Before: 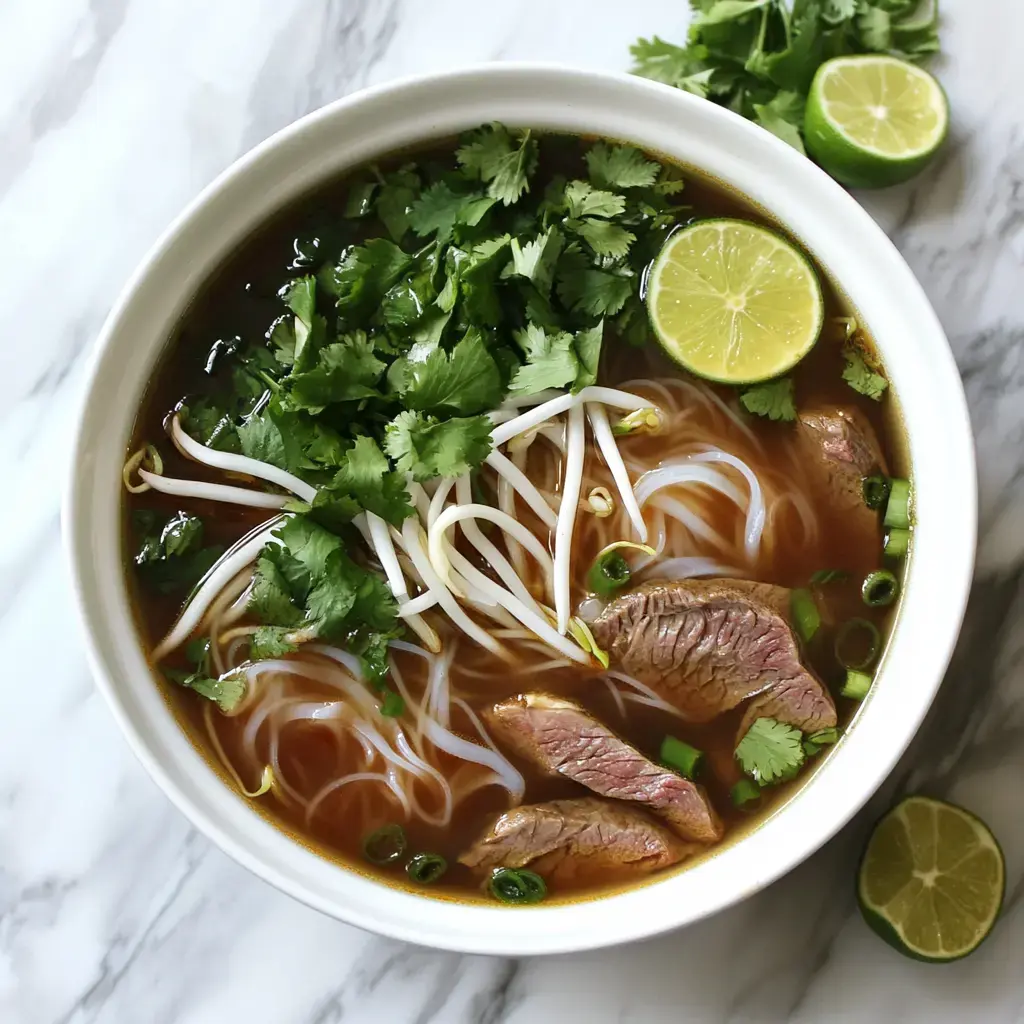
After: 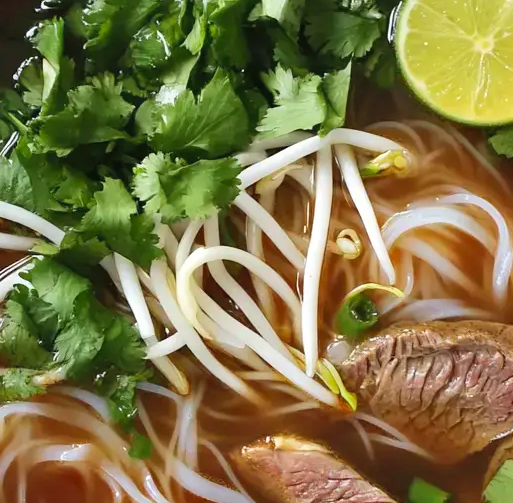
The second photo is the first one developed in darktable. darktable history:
crop: left 24.677%, top 25.283%, right 25.187%, bottom 25.522%
shadows and highlights: shadows 25.86, highlights -24.57
exposure: exposure 0.014 EV, compensate highlight preservation false
contrast brightness saturation: contrast 0.072, brightness 0.08, saturation 0.176
